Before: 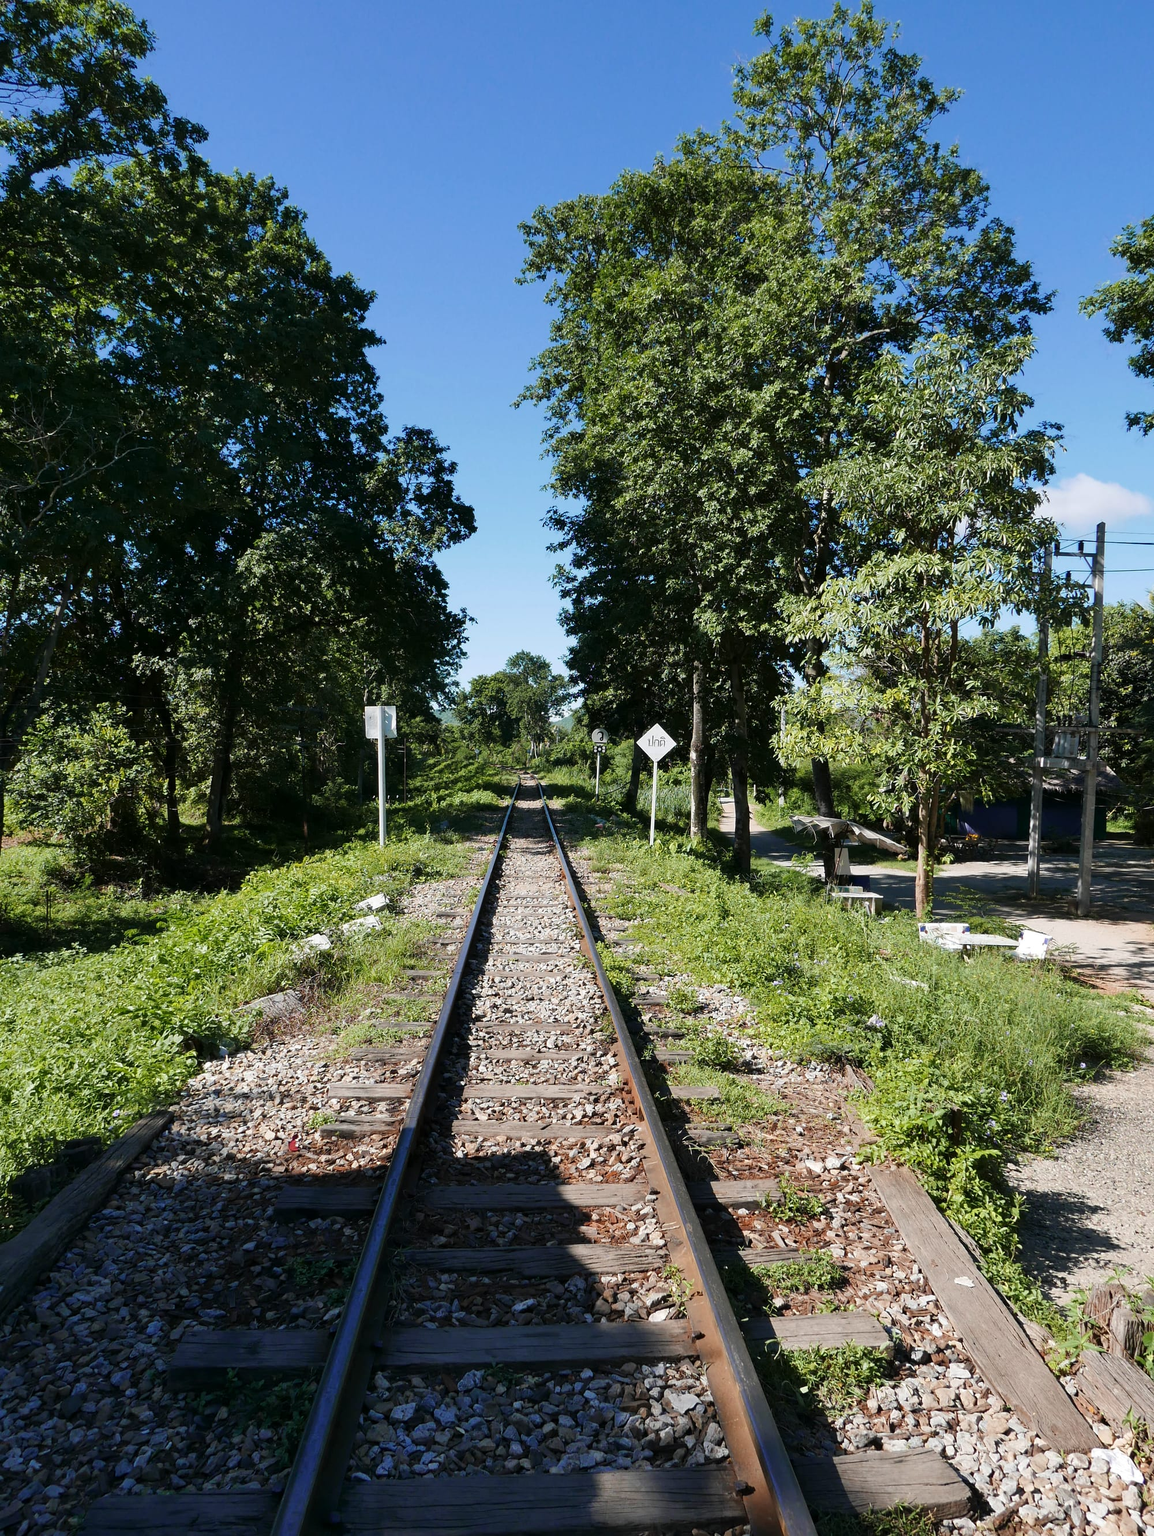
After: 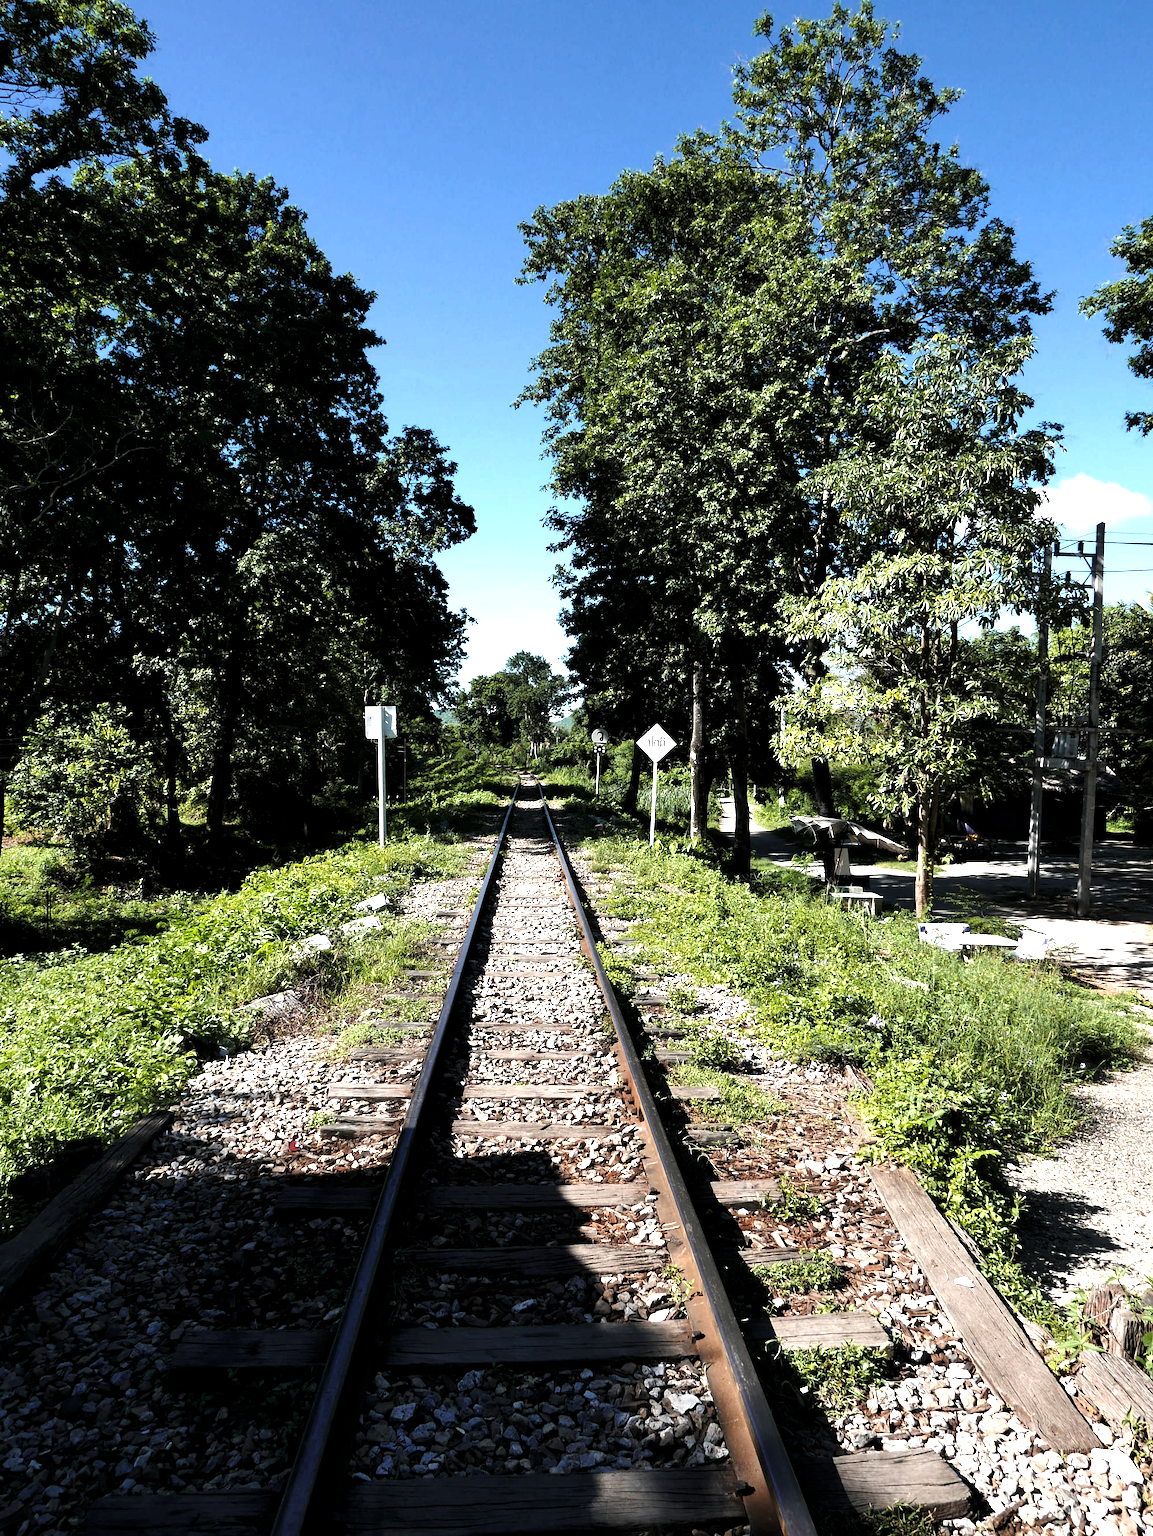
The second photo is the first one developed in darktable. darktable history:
rotate and perspective: crop left 0, crop top 0
levels: levels [0.044, 0.475, 0.791]
